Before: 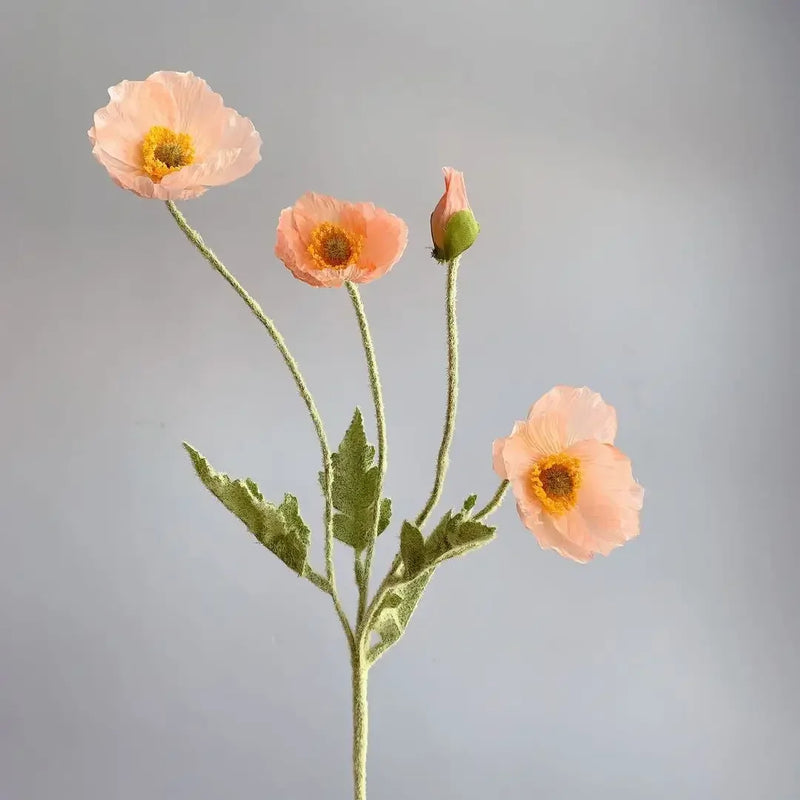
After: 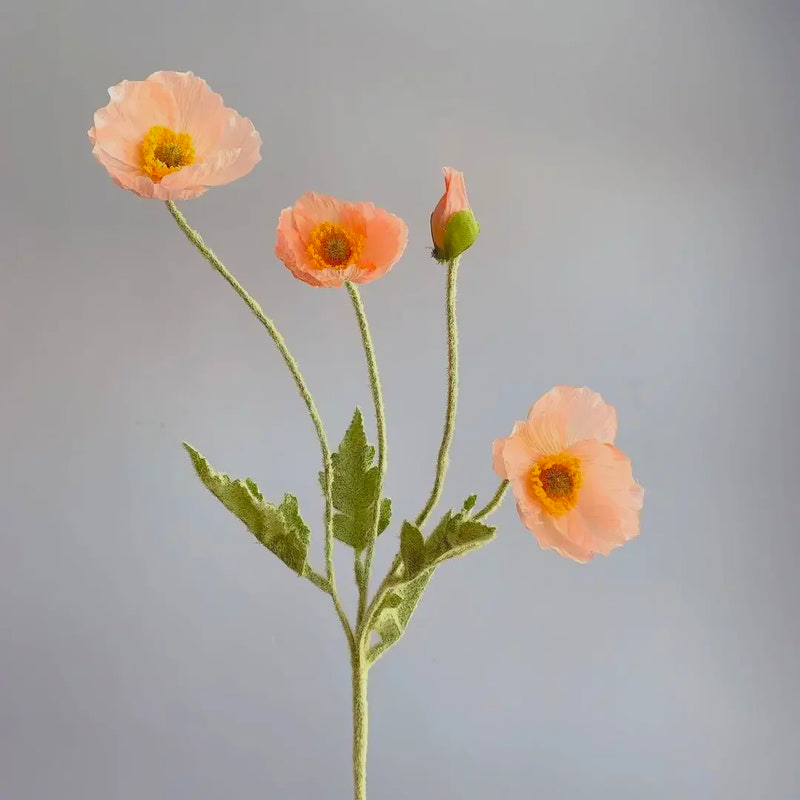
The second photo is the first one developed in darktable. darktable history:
contrast brightness saturation: contrast -0.194, saturation 0.19
